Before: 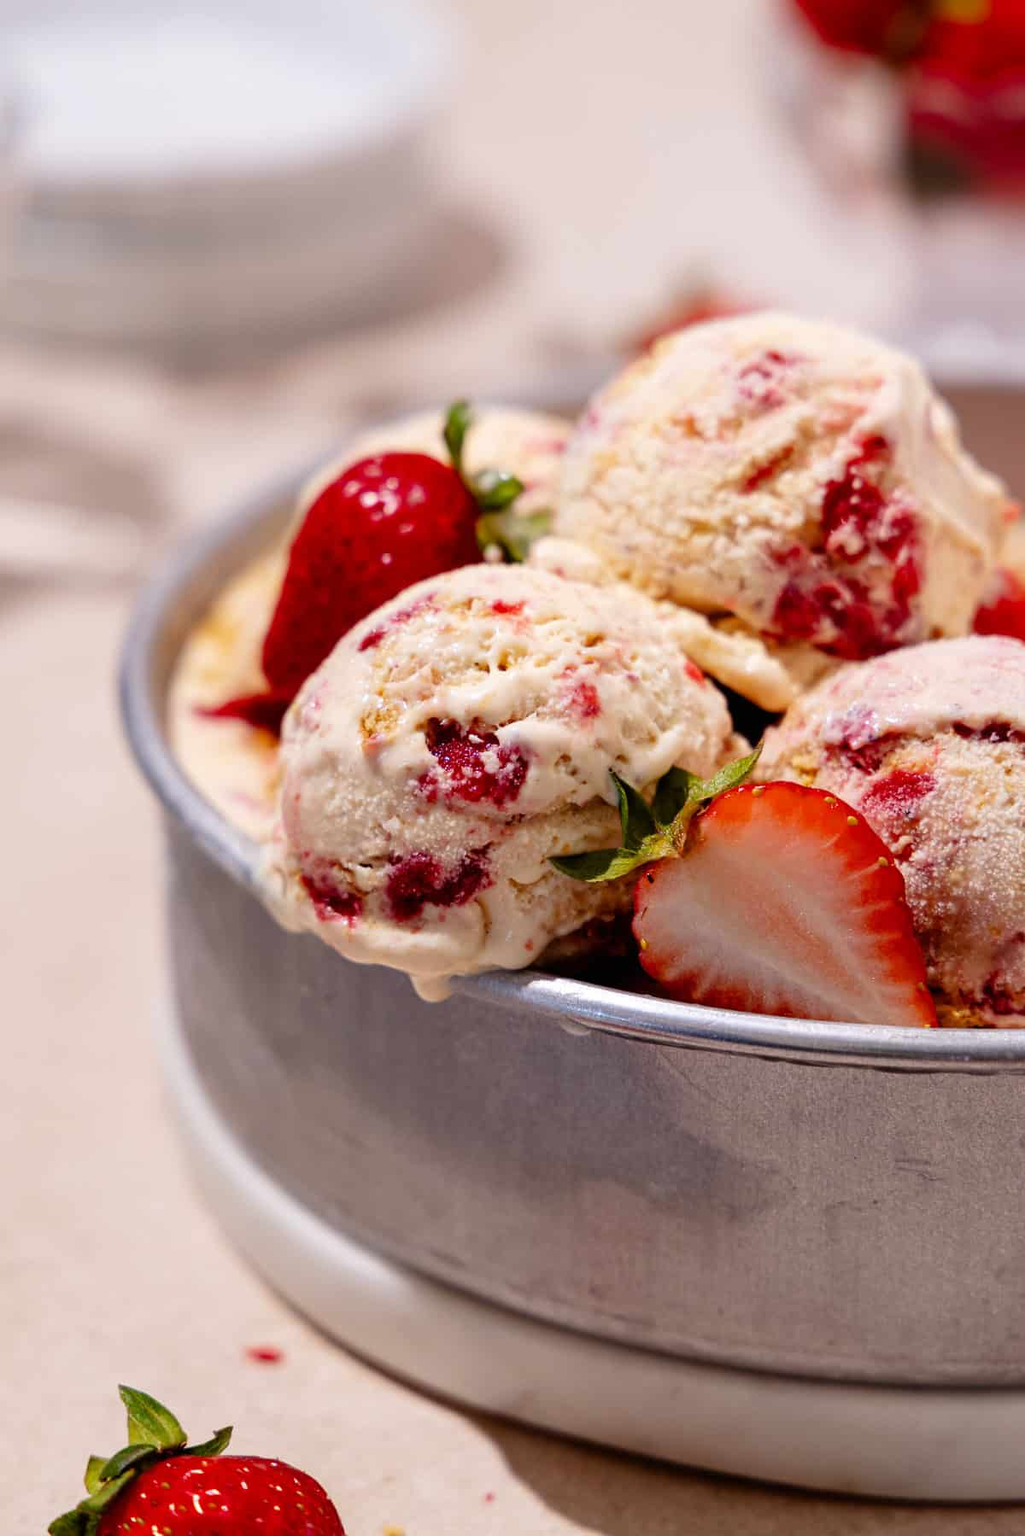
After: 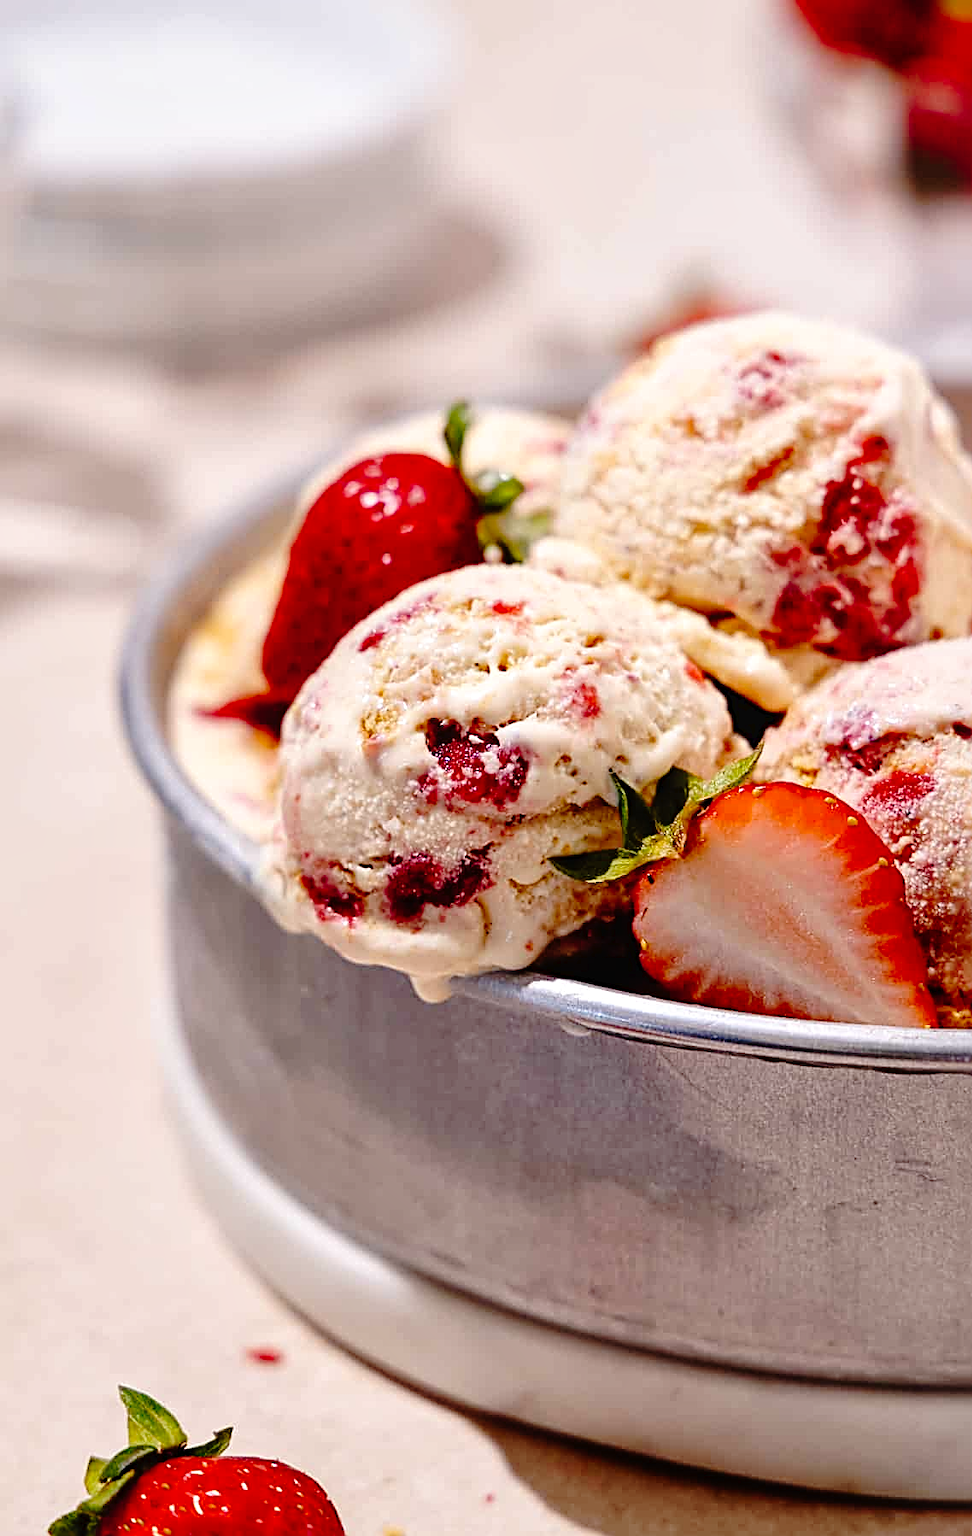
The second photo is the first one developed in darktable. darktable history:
tone curve: curves: ch0 [(0, 0) (0.003, 0.025) (0.011, 0.027) (0.025, 0.032) (0.044, 0.037) (0.069, 0.044) (0.1, 0.054) (0.136, 0.084) (0.177, 0.128) (0.224, 0.196) (0.277, 0.281) (0.335, 0.376) (0.399, 0.461) (0.468, 0.534) (0.543, 0.613) (0.623, 0.692) (0.709, 0.77) (0.801, 0.849) (0.898, 0.934) (1, 1)], preserve colors none
sharpen: radius 2.531, amount 0.628
crop and rotate: right 5.167%
local contrast: mode bilateral grid, contrast 20, coarseness 50, detail 130%, midtone range 0.2
